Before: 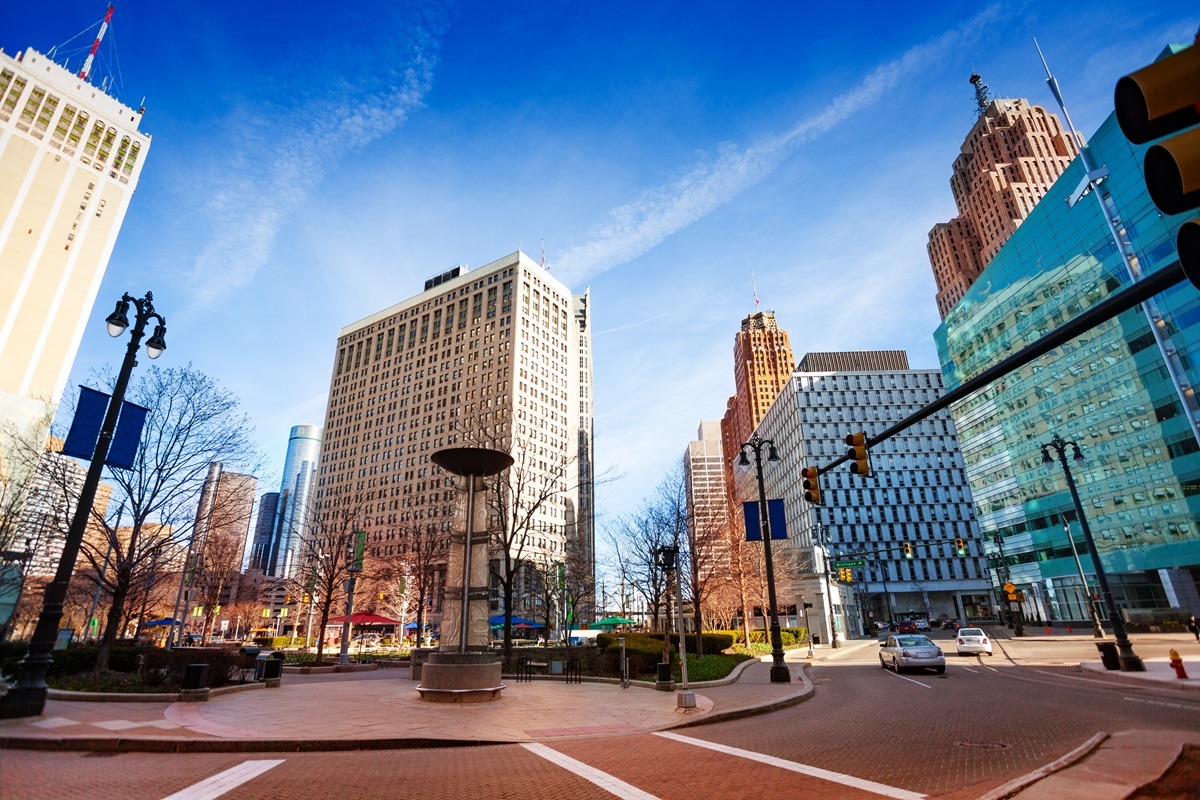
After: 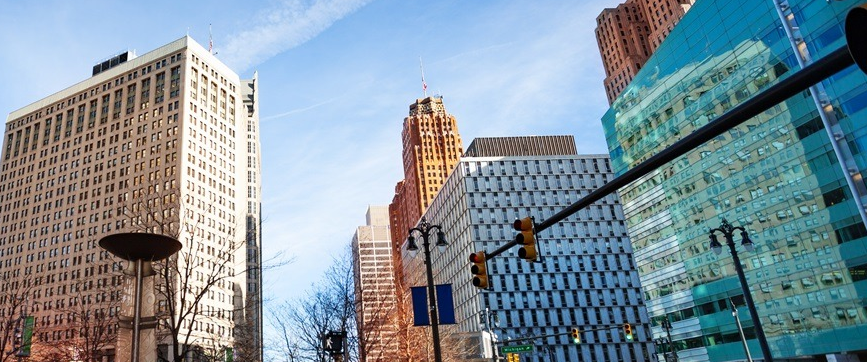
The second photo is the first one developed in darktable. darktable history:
crop and rotate: left 27.693%, top 27.118%, bottom 27.57%
